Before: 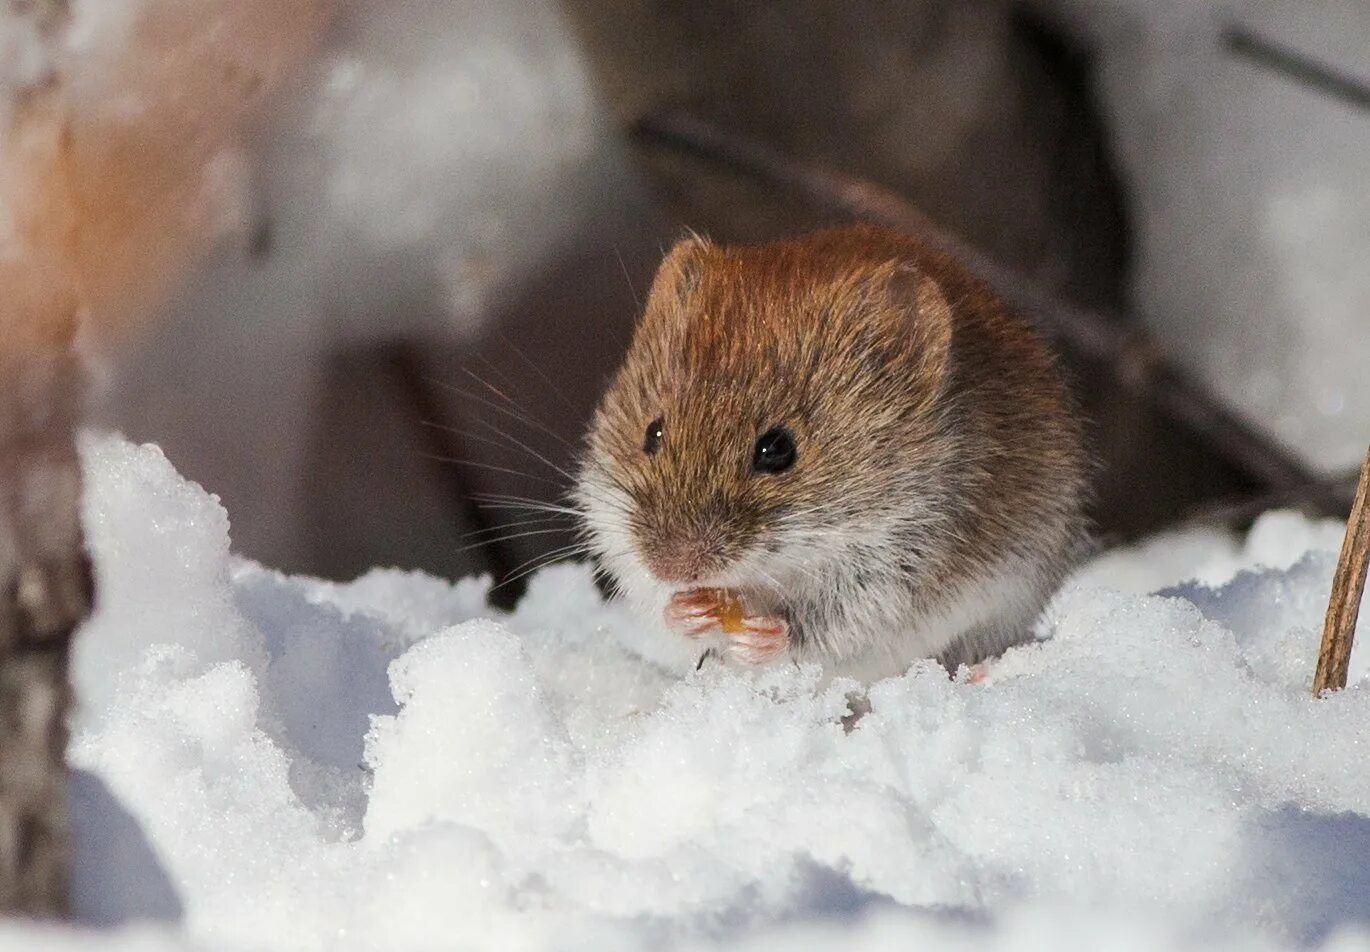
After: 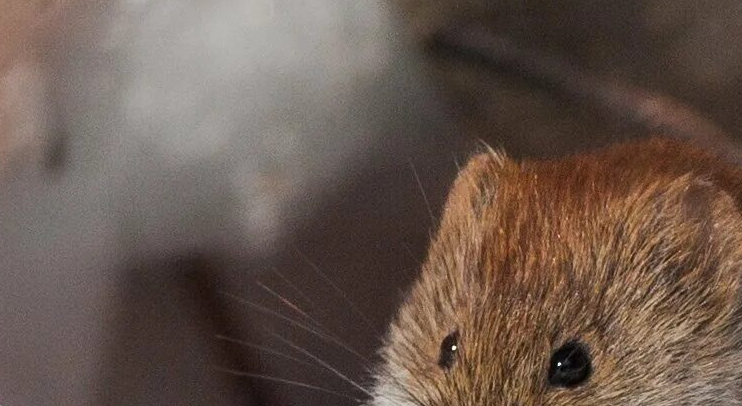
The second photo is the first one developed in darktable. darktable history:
crop: left 14.996%, top 9.136%, right 30.82%, bottom 48.127%
